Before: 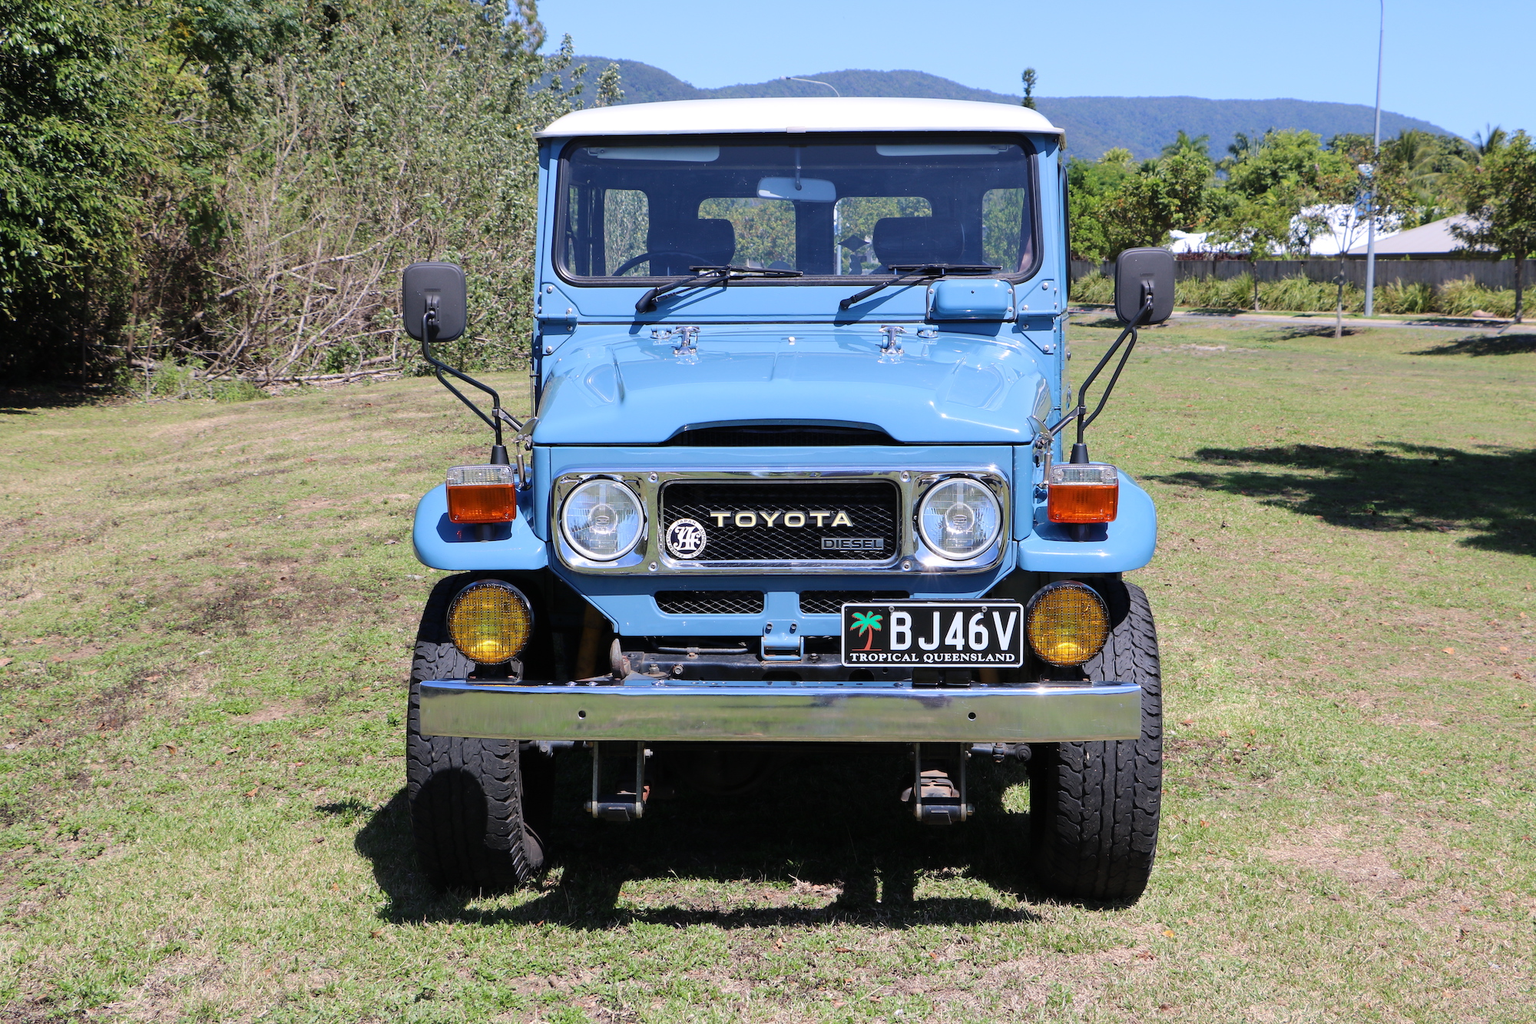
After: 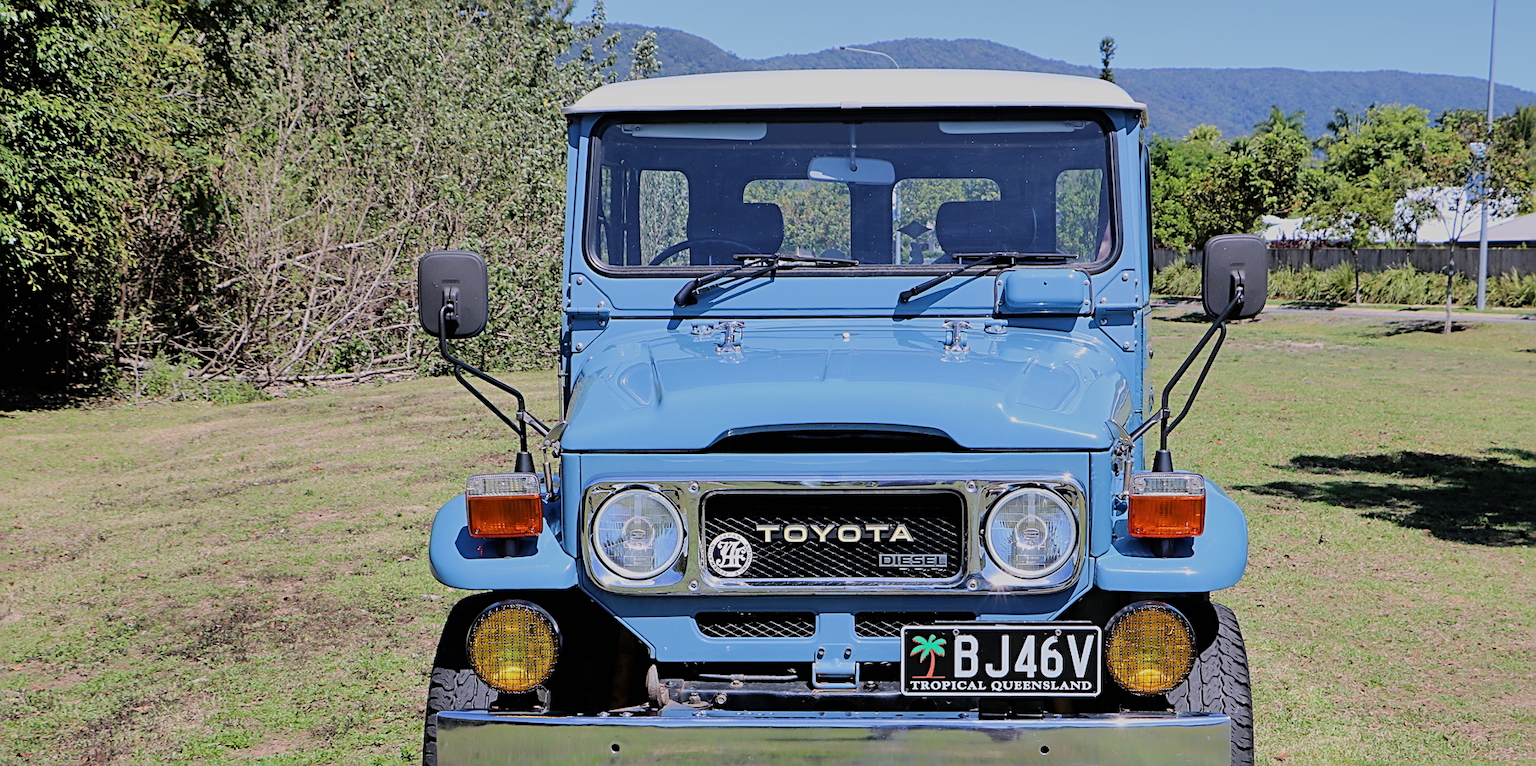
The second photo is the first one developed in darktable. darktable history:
crop: left 1.536%, top 3.426%, right 7.59%, bottom 28.501%
filmic rgb: black relative exposure -7.14 EV, white relative exposure 5.36 EV, hardness 3.02, color science v6 (2022)
shadows and highlights: low approximation 0.01, soften with gaussian
sharpen: radius 2.554, amount 0.64
